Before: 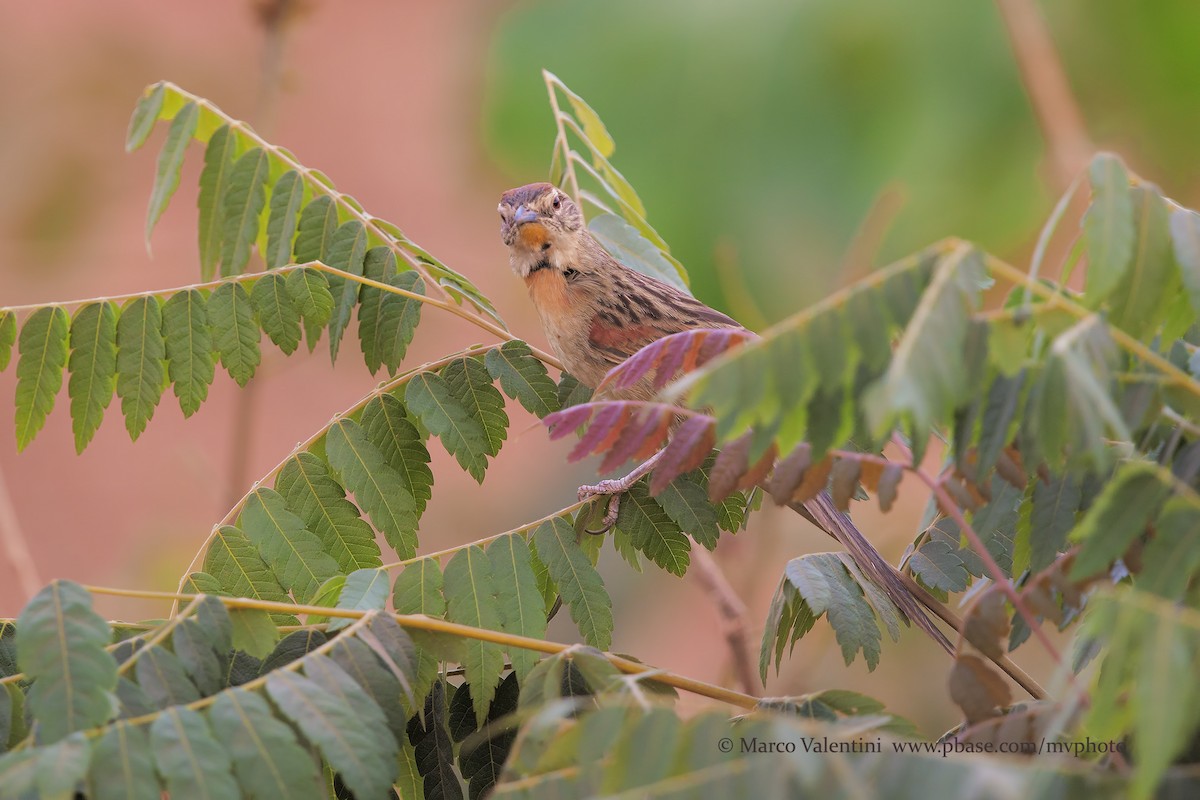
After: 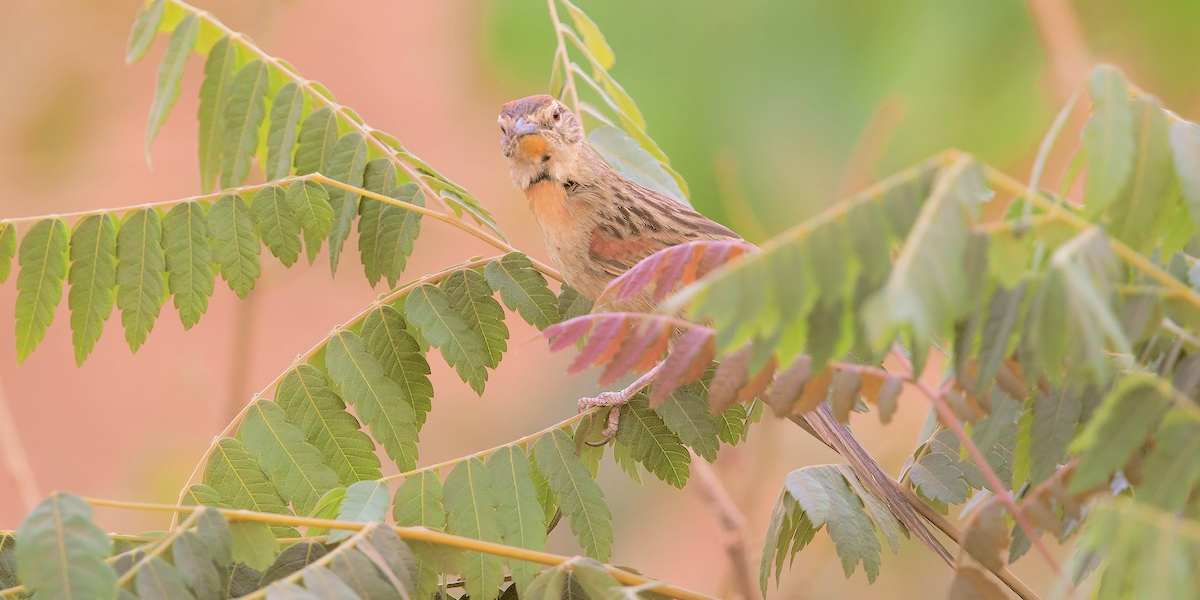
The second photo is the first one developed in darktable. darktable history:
crop: top 11.037%, bottom 13.945%
color correction: highlights a* -0.375, highlights b* 0.177, shadows a* 4.31, shadows b* 20.67
contrast brightness saturation: brightness 0.275
